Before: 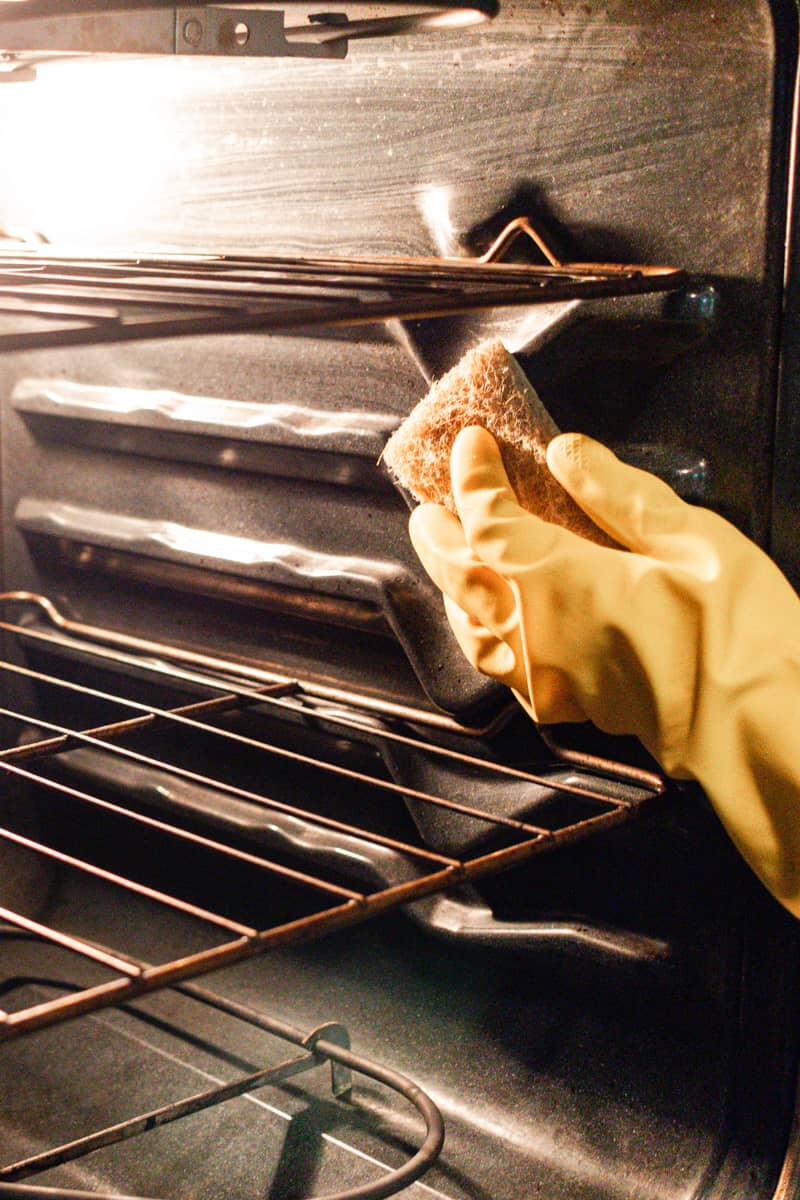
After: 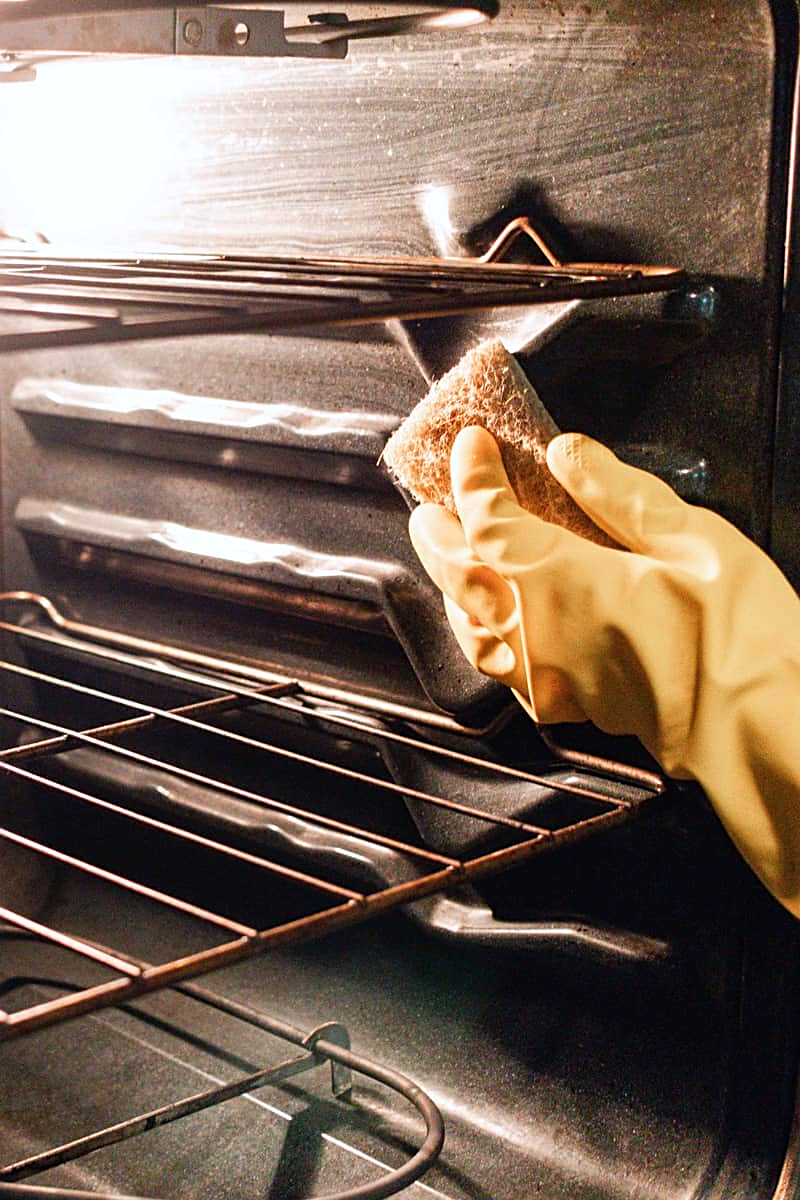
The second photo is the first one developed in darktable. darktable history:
color correction: highlights a* -0.137, highlights b* -5.91, shadows a* -0.137, shadows b* -0.137
sharpen: on, module defaults
